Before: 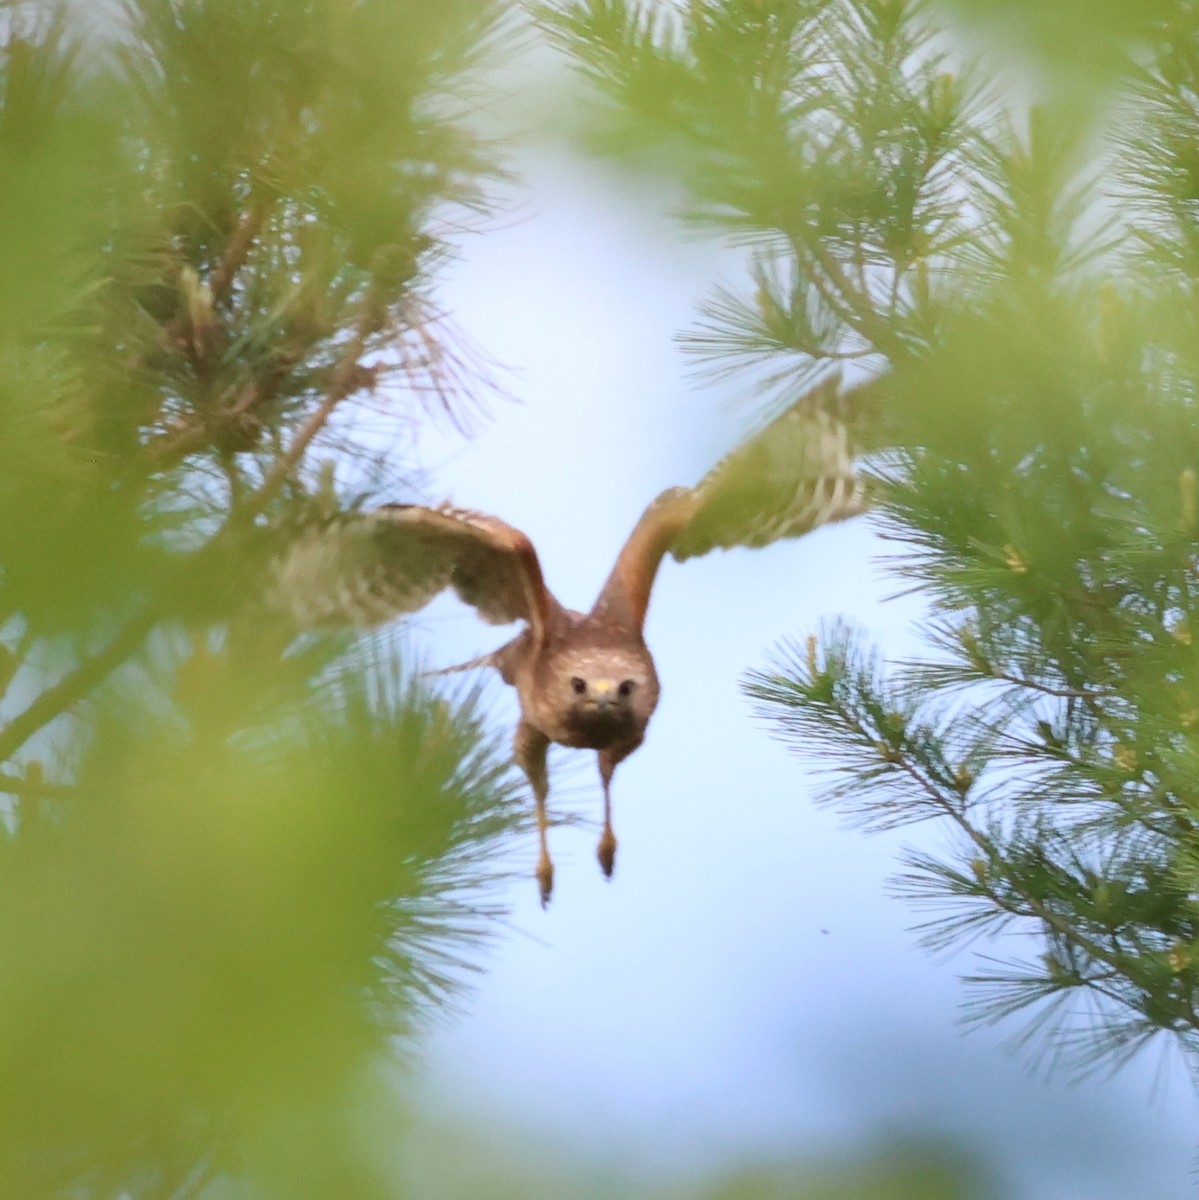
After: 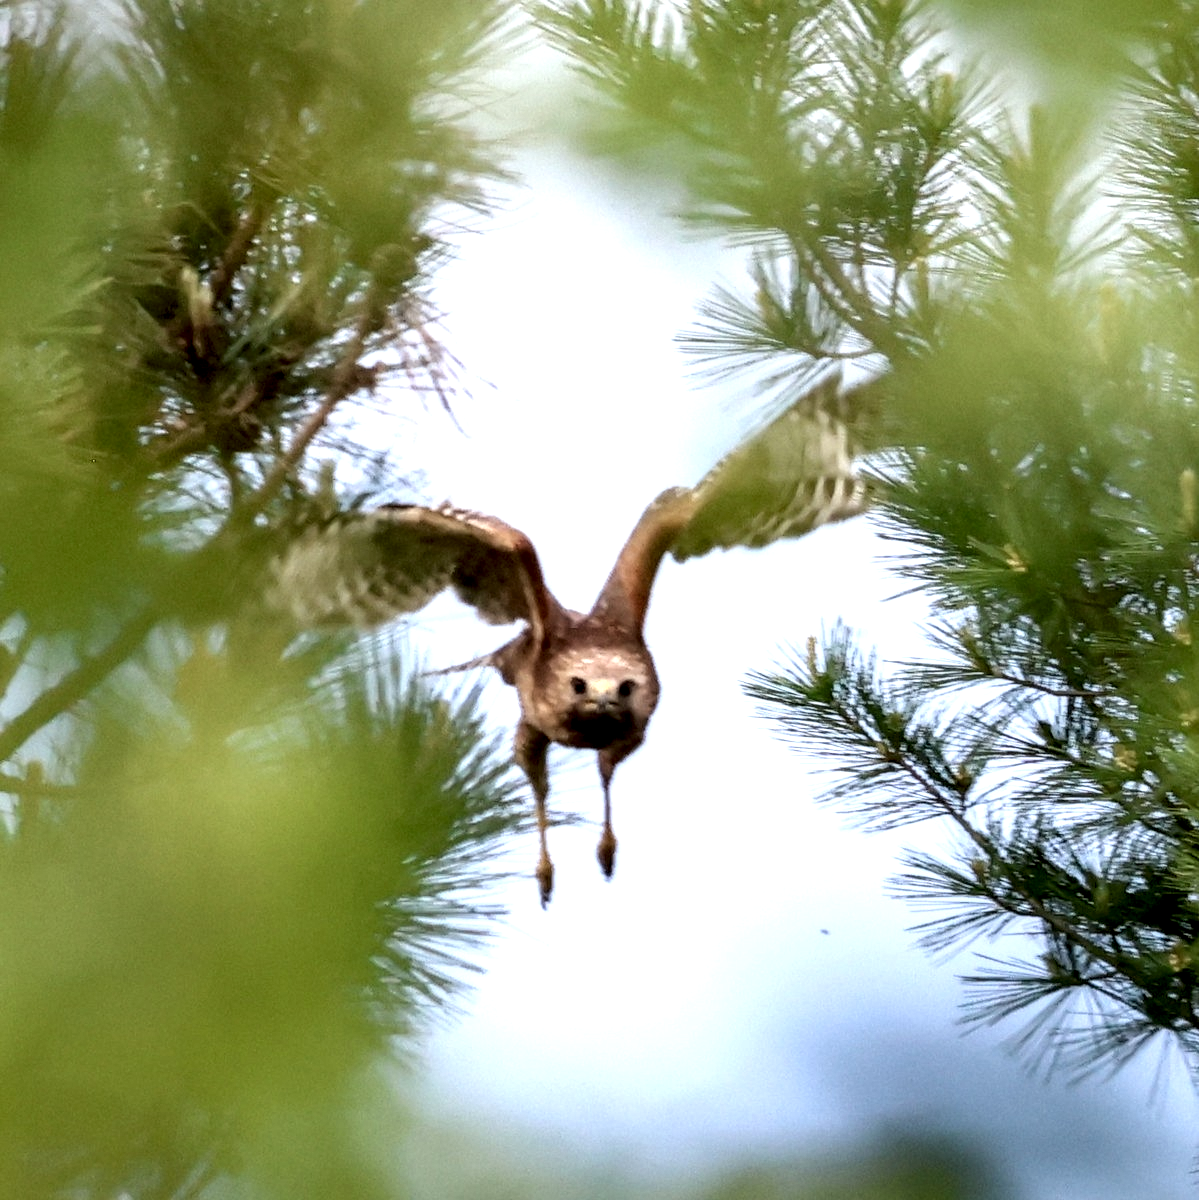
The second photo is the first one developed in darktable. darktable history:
local contrast: shadows 175%, detail 223%
